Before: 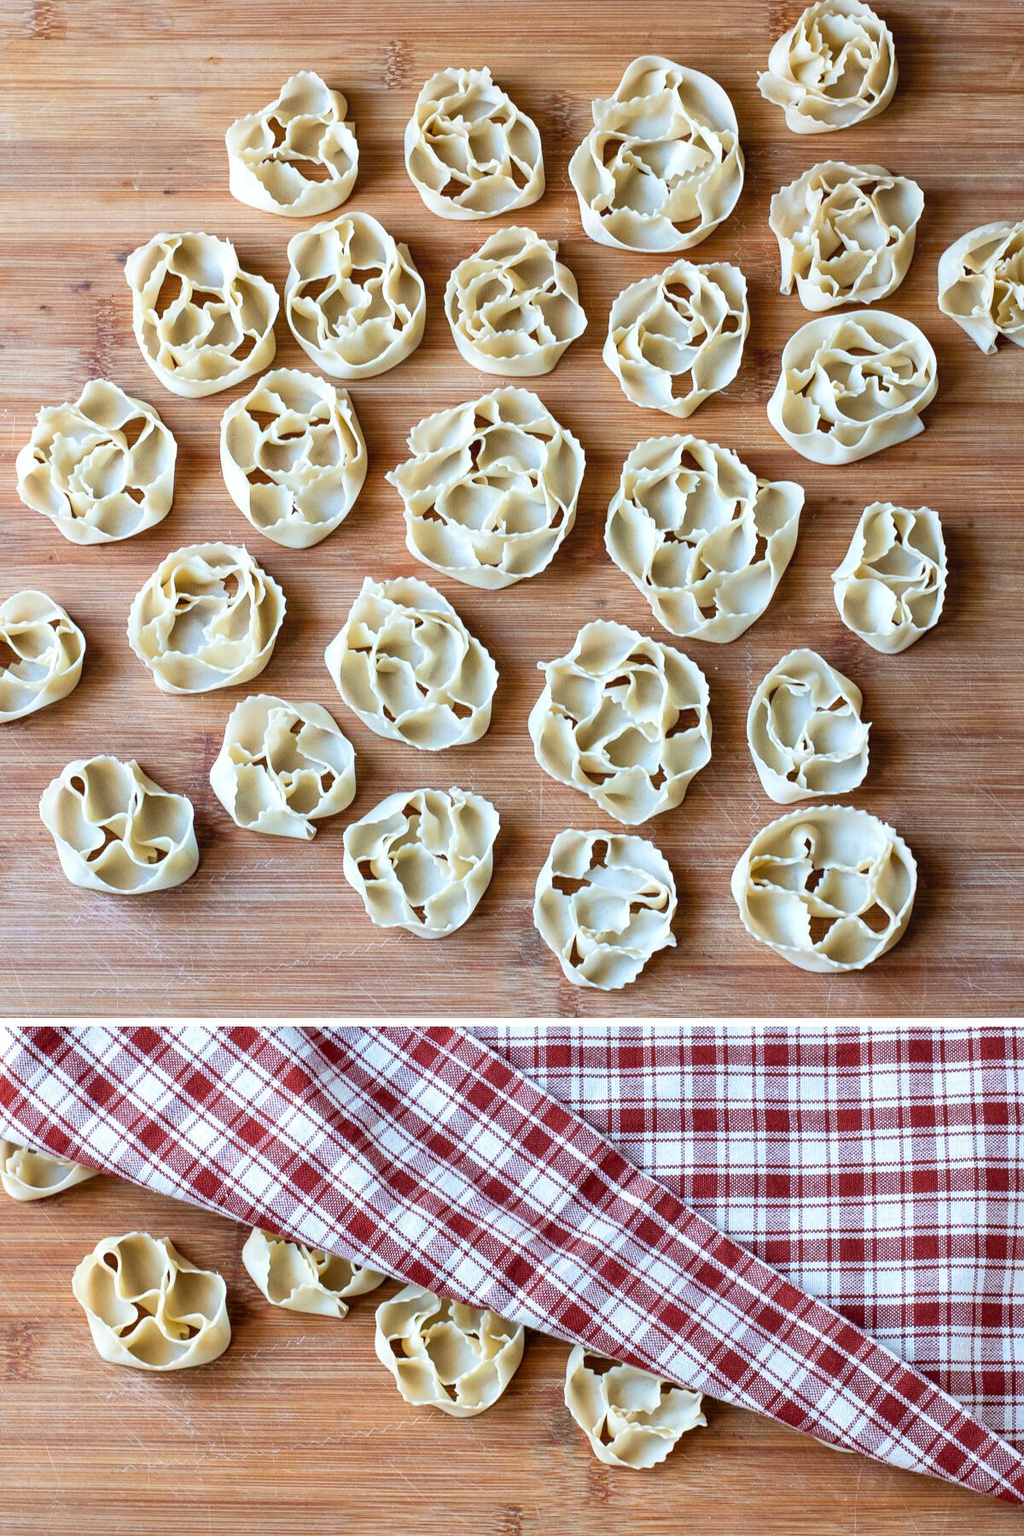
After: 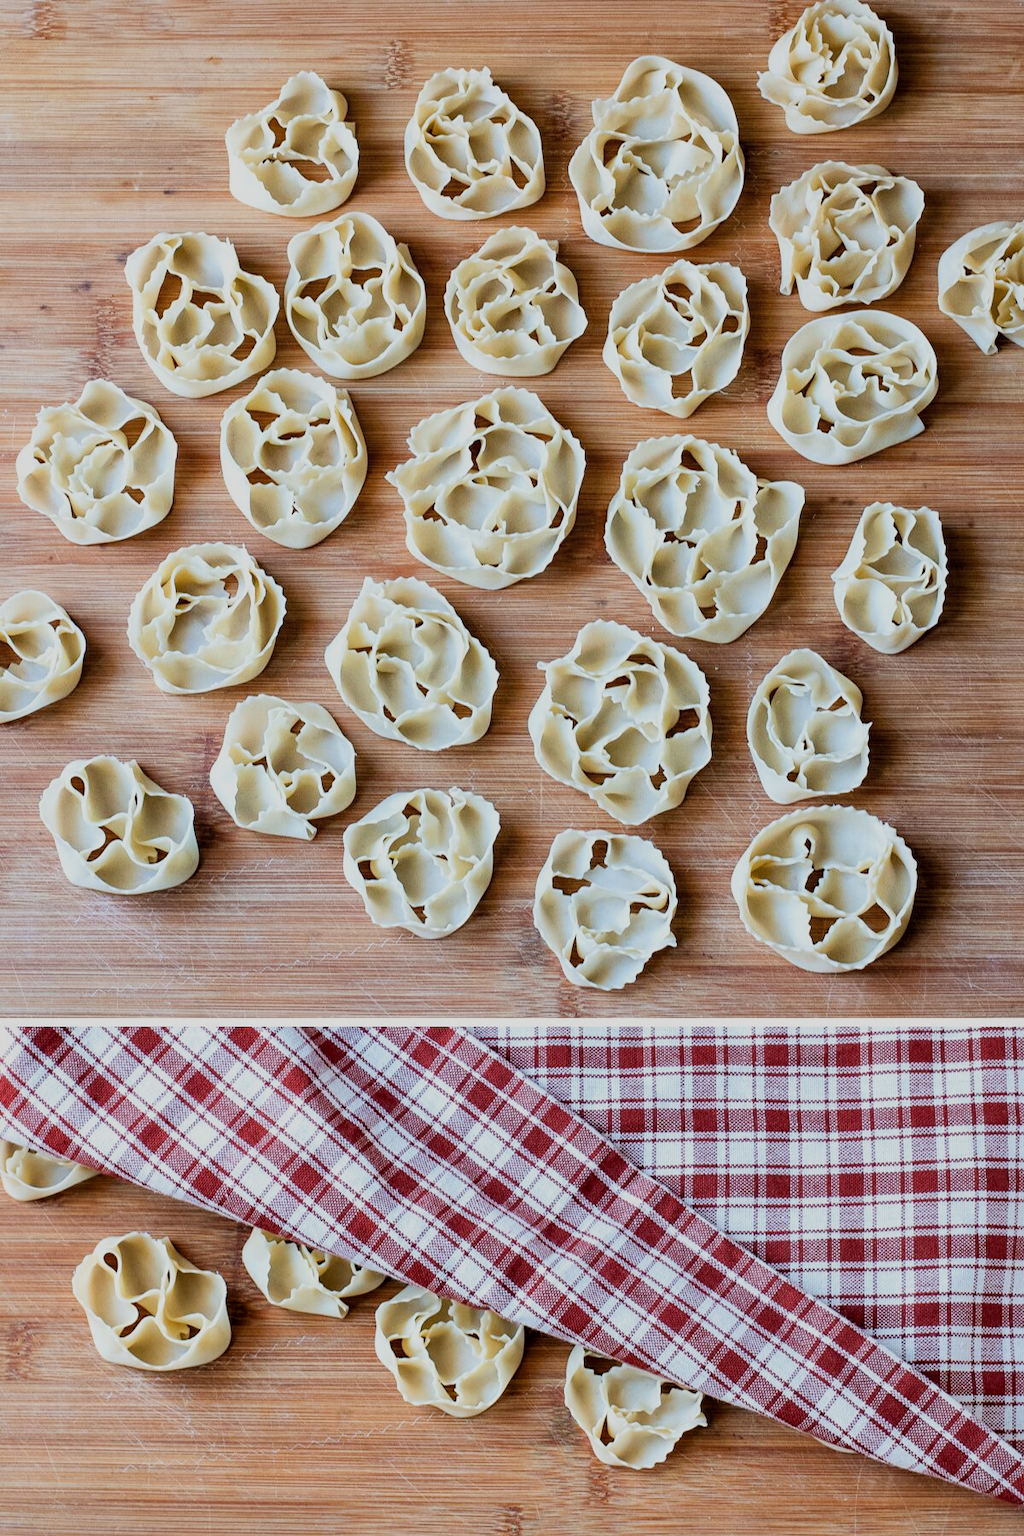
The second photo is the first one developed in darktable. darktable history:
local contrast: mode bilateral grid, contrast 20, coarseness 51, detail 119%, midtone range 0.2
filmic rgb: black relative exposure -7.65 EV, white relative exposure 4.56 EV, threshold 2.96 EV, hardness 3.61, iterations of high-quality reconstruction 0, enable highlight reconstruction true
